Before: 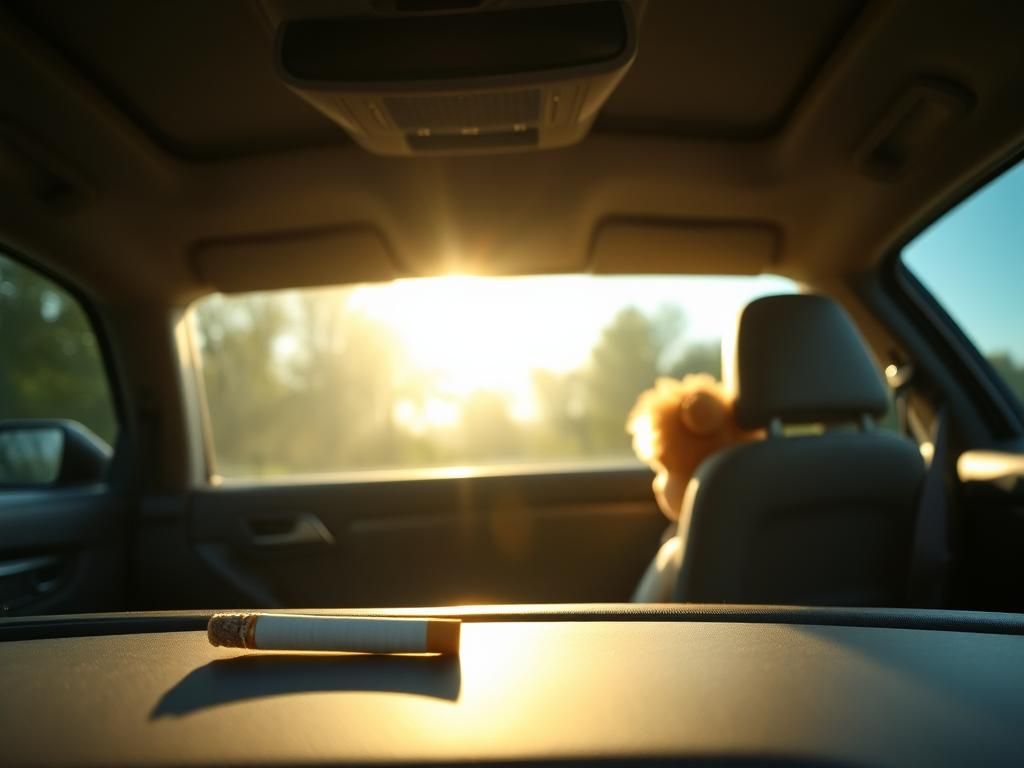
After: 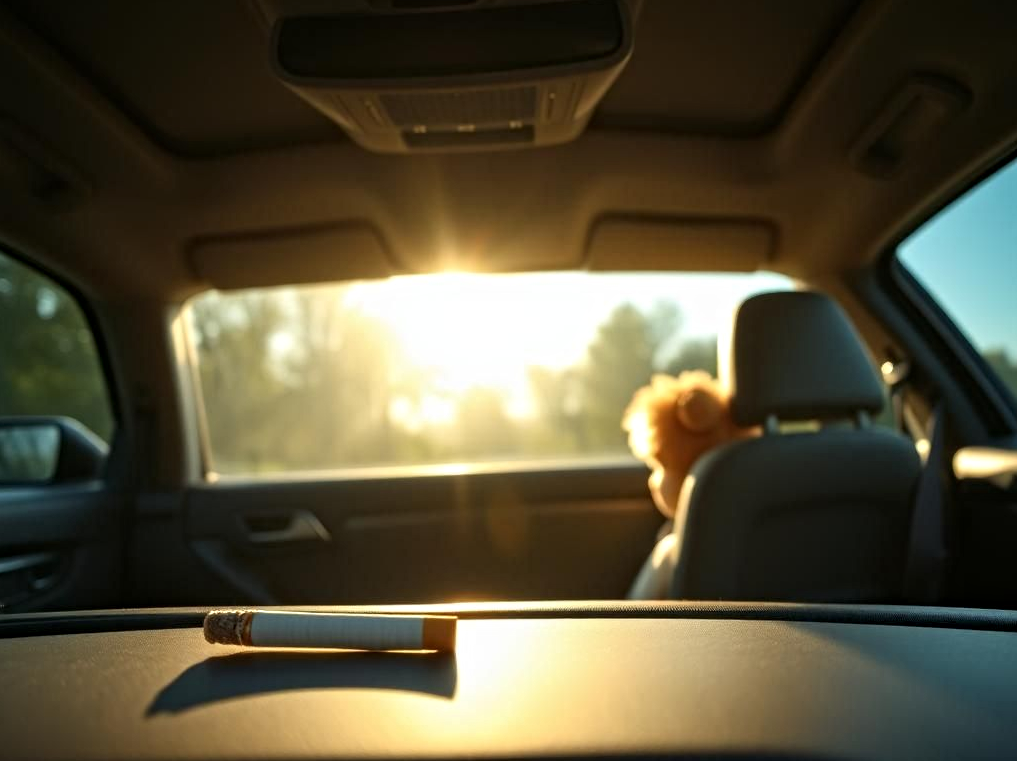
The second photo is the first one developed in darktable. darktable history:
crop: left 0.434%, top 0.485%, right 0.244%, bottom 0.386%
contrast equalizer: y [[0.5, 0.501, 0.525, 0.597, 0.58, 0.514], [0.5 ×6], [0.5 ×6], [0 ×6], [0 ×6]]
